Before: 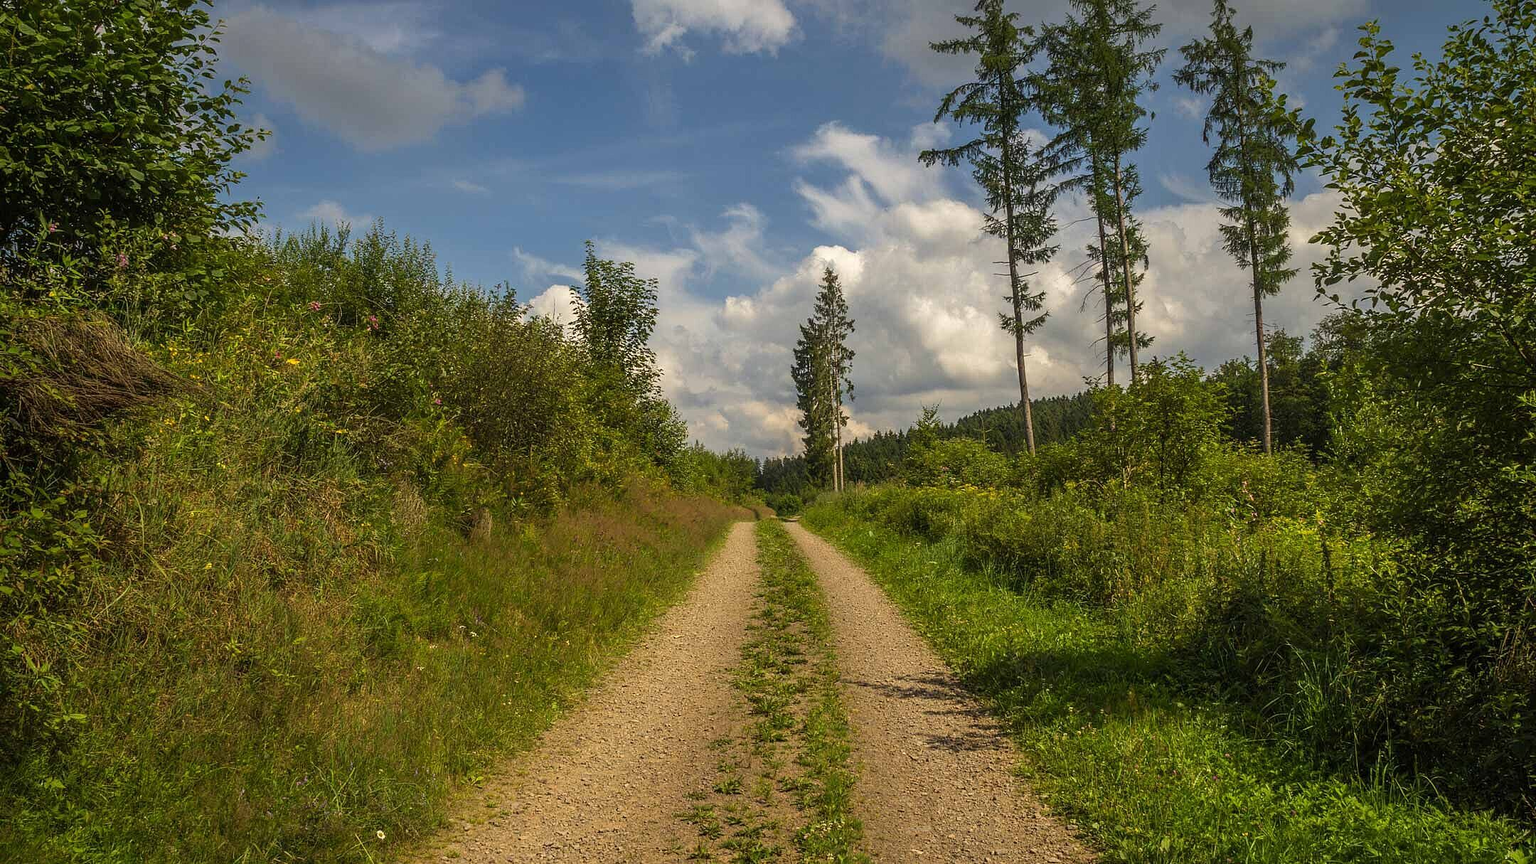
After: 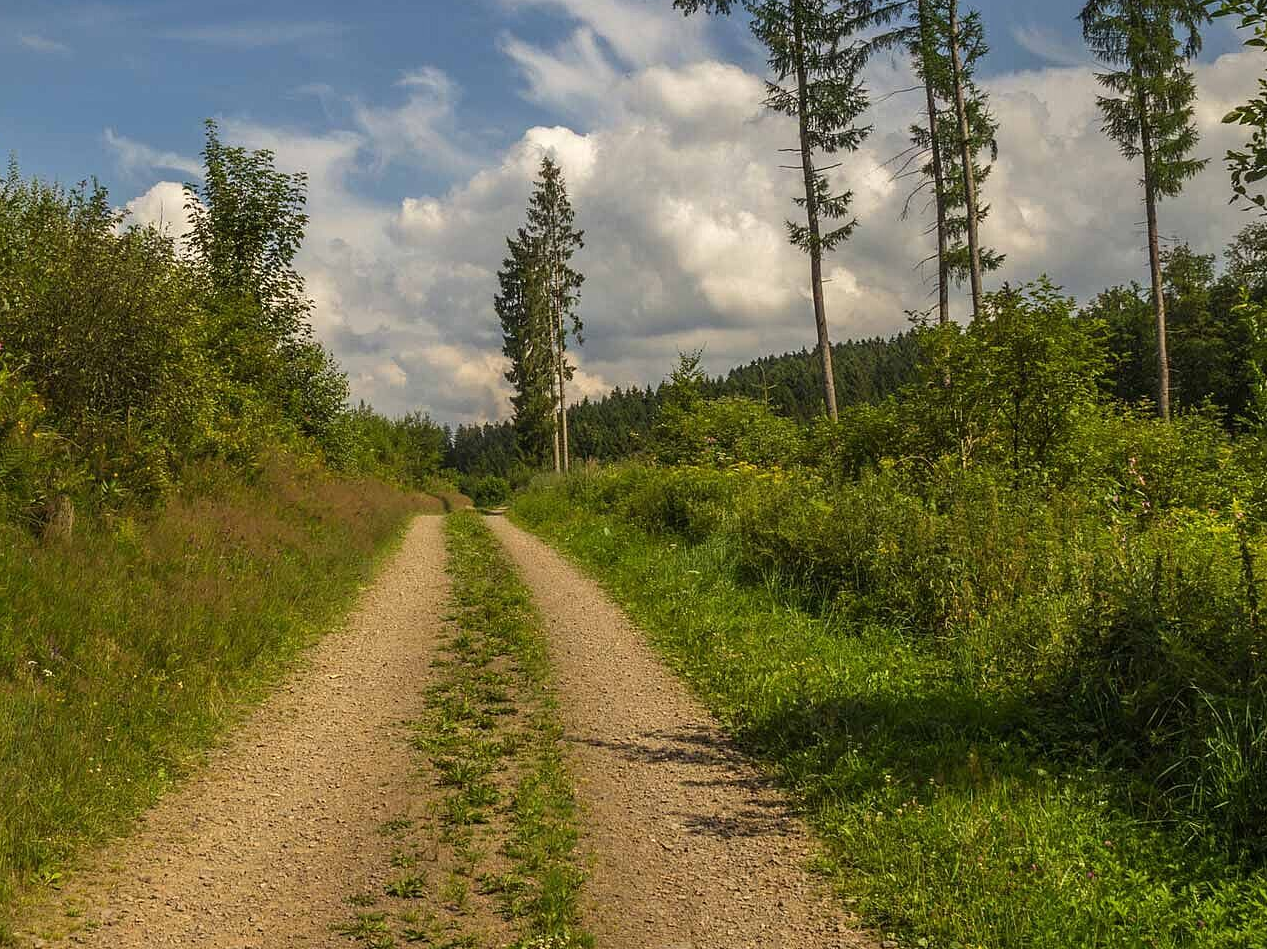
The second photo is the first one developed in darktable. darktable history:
crop and rotate: left 28.653%, top 18.051%, right 12.644%, bottom 3.833%
